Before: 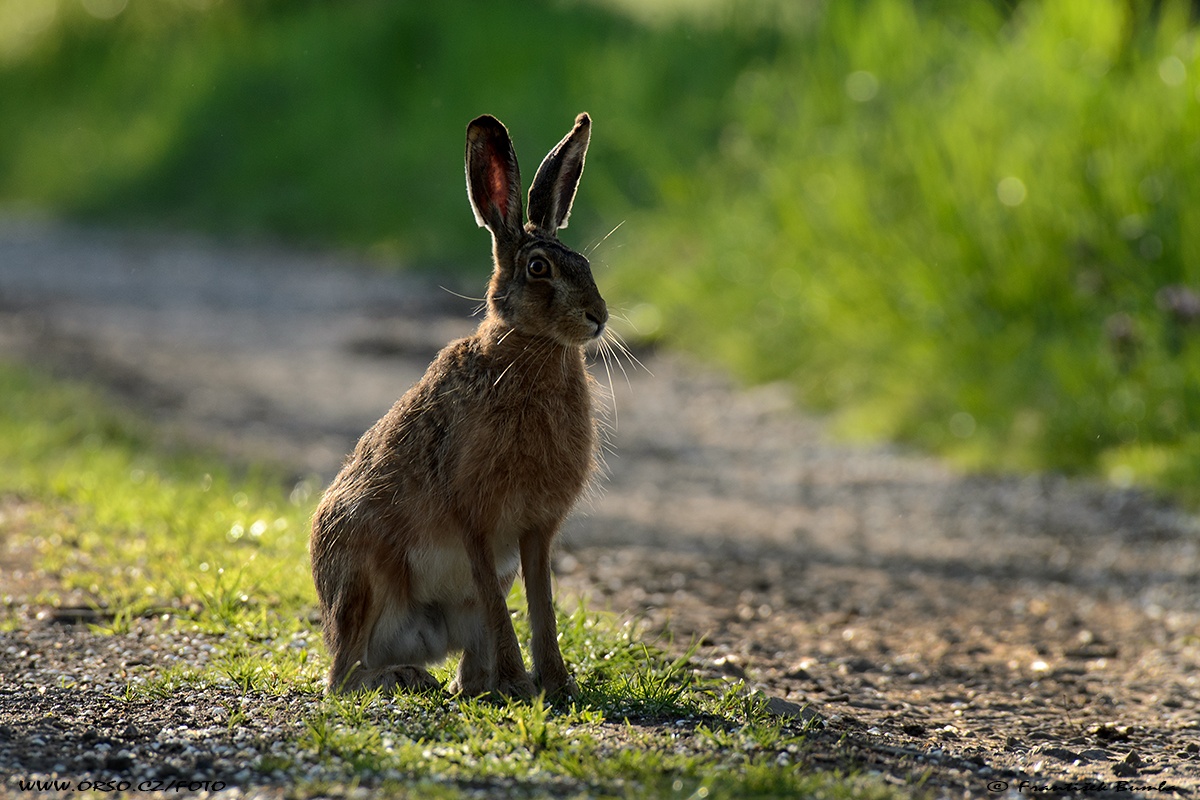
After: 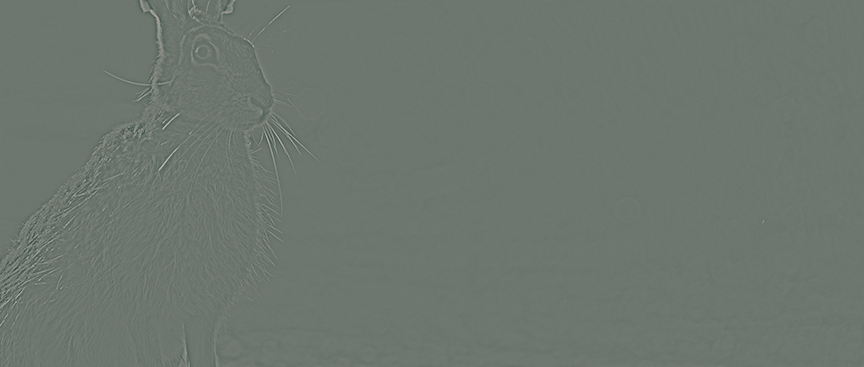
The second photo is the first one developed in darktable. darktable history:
highpass: sharpness 9.84%, contrast boost 9.94%
crop and rotate: left 27.938%, top 27.046%, bottom 27.046%
color balance: lift [1.005, 0.99, 1.007, 1.01], gamma [1, 0.979, 1.011, 1.021], gain [0.923, 1.098, 1.025, 0.902], input saturation 90.45%, contrast 7.73%, output saturation 105.91%
